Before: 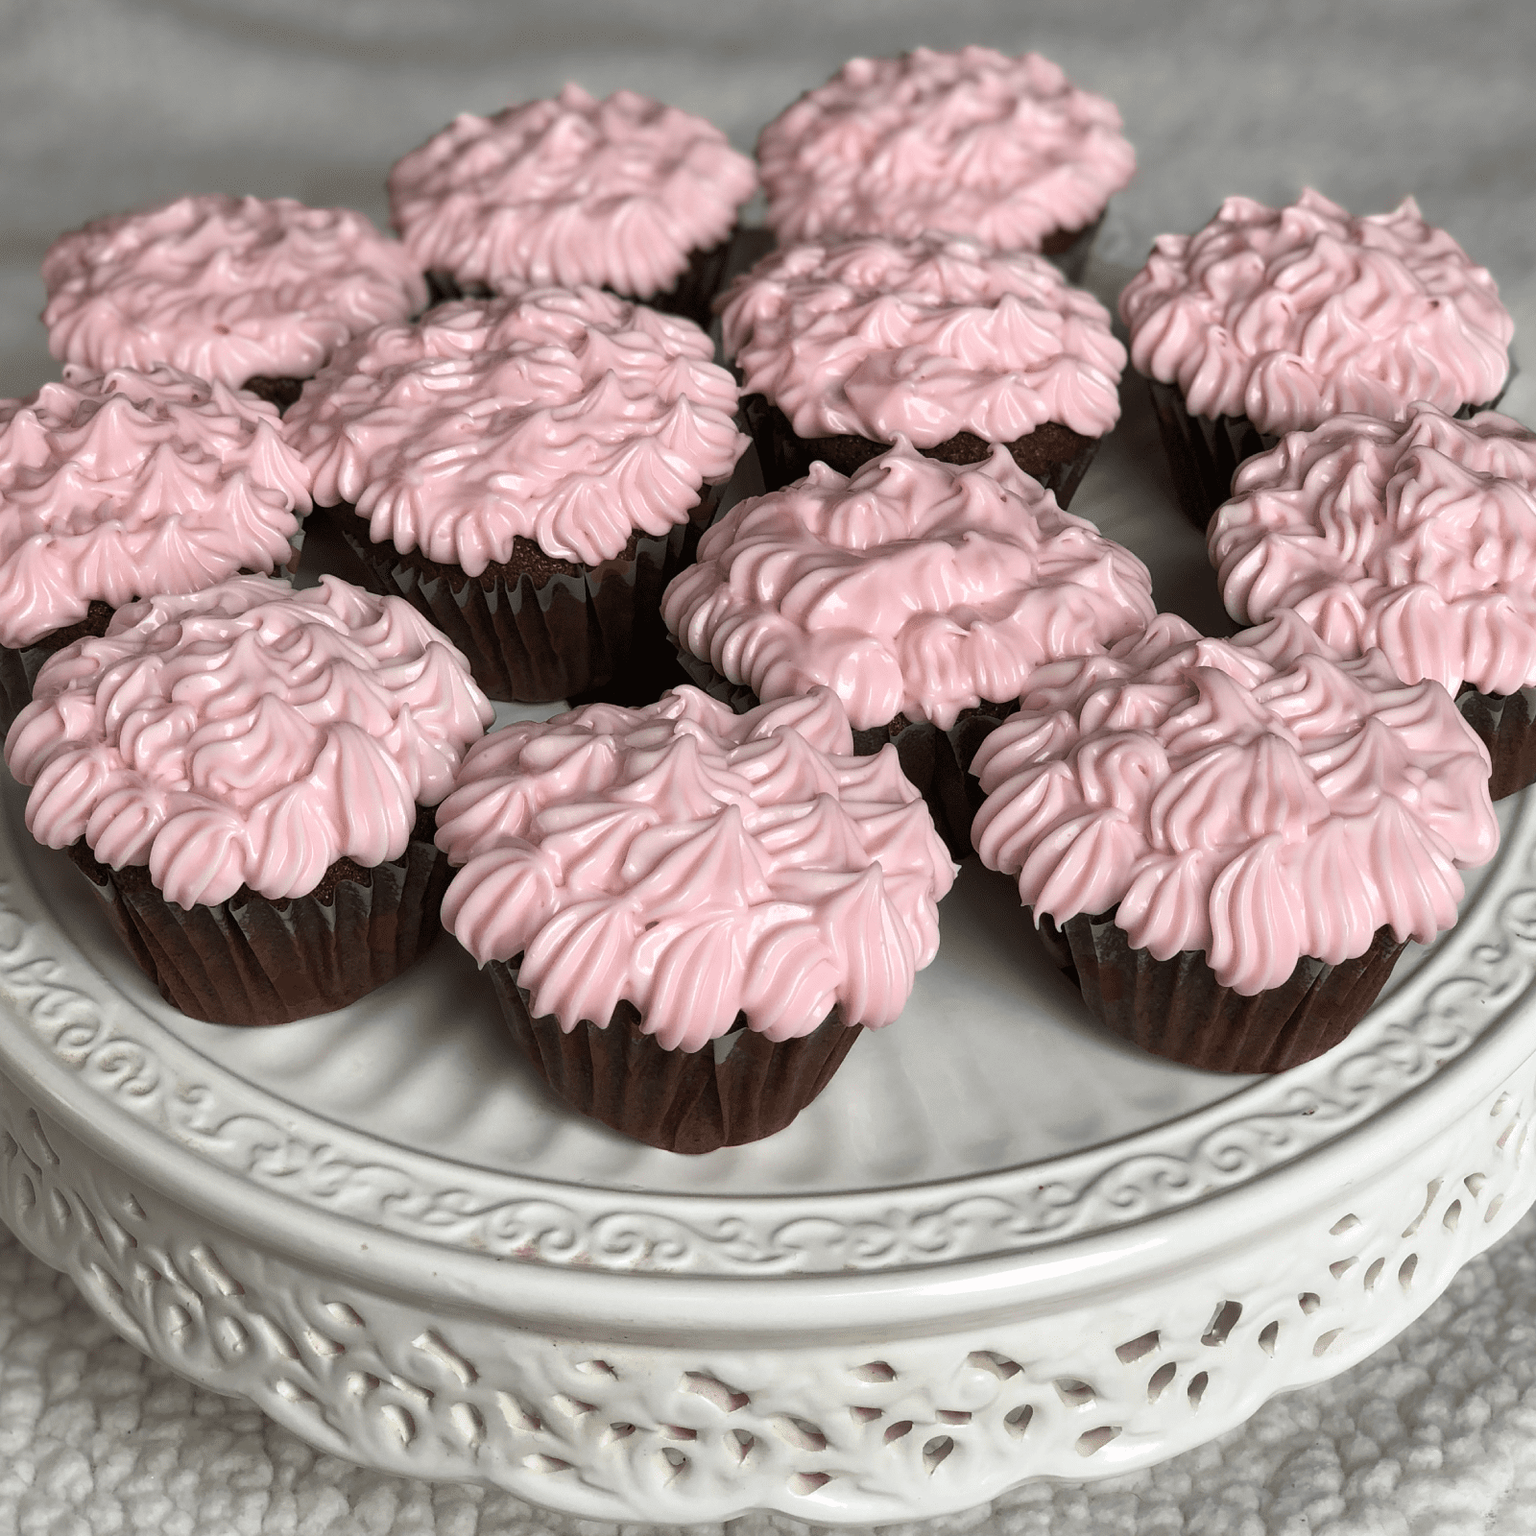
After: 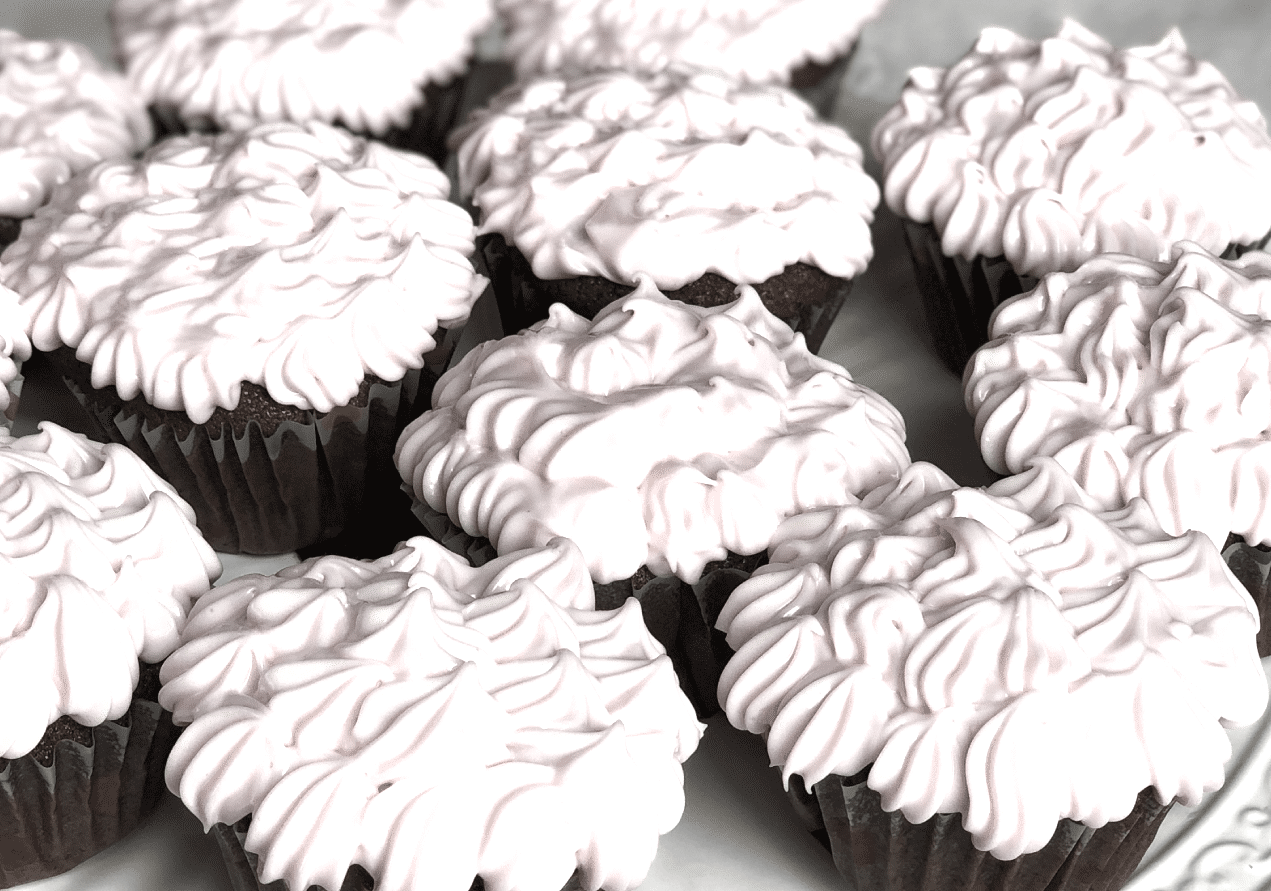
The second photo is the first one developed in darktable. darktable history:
exposure: exposure 0.74 EV, compensate highlight preservation false
crop: left 18.38%, top 11.092%, right 2.134%, bottom 33.217%
color zones: curves: ch0 [(0, 0.613) (0.01, 0.613) (0.245, 0.448) (0.498, 0.529) (0.642, 0.665) (0.879, 0.777) (0.99, 0.613)]; ch1 [(0, 0.035) (0.121, 0.189) (0.259, 0.197) (0.415, 0.061) (0.589, 0.022) (0.732, 0.022) (0.857, 0.026) (0.991, 0.053)]
